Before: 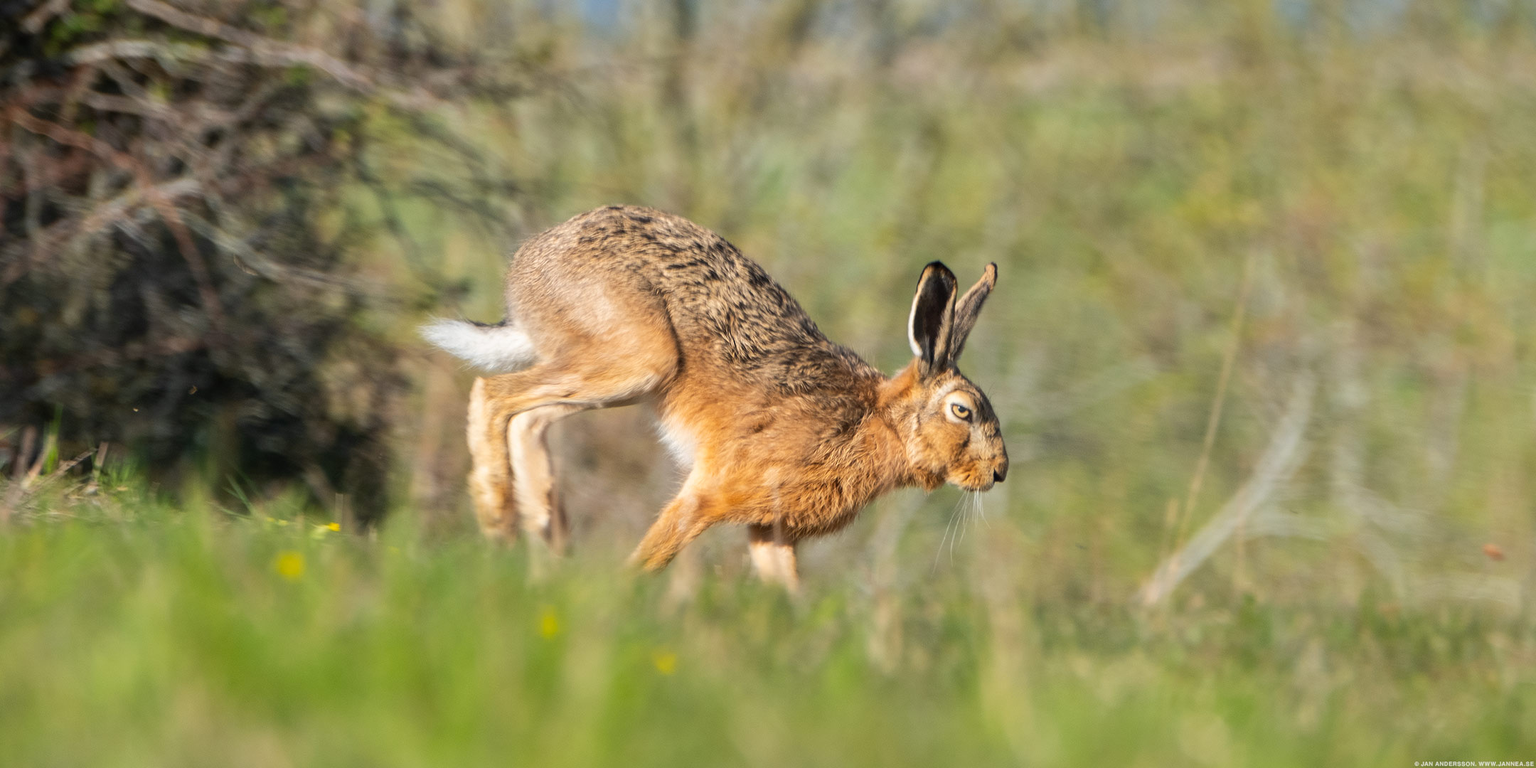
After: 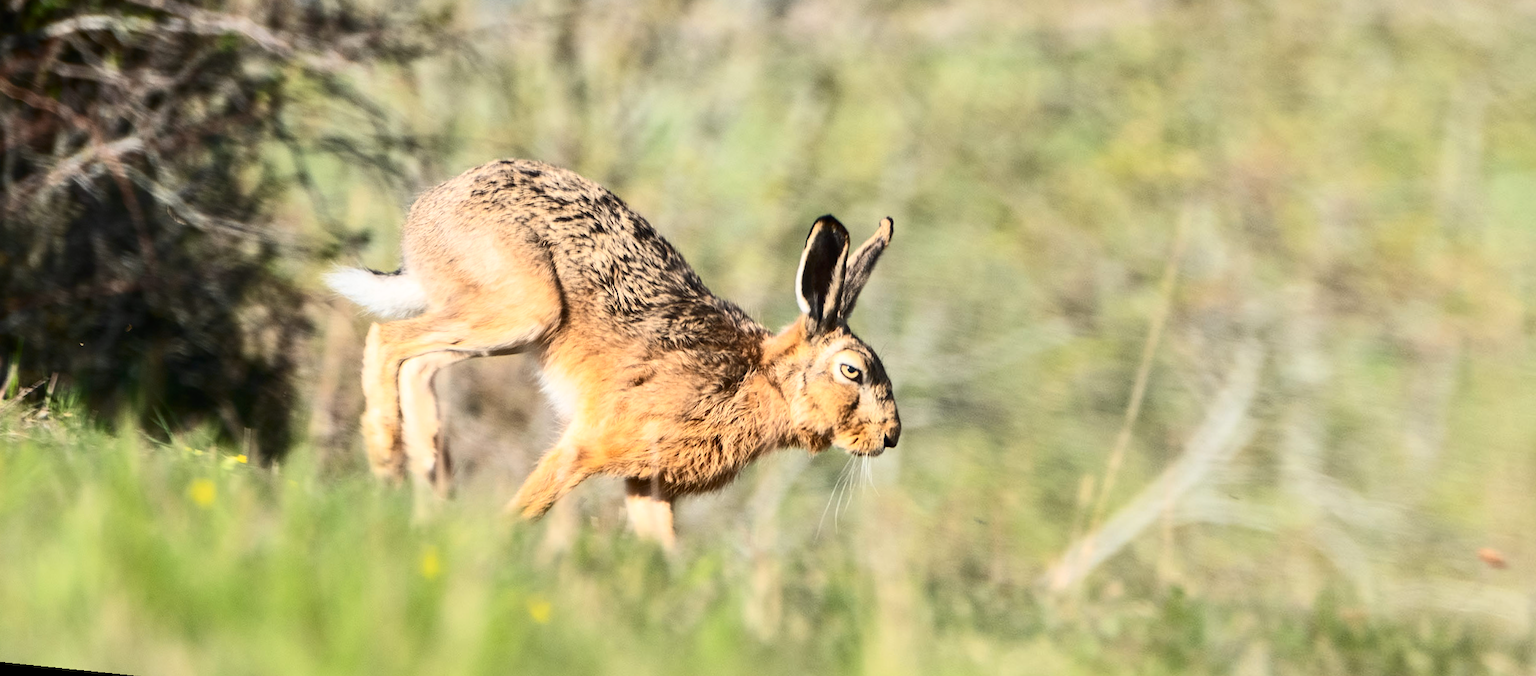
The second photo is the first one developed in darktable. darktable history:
contrast brightness saturation: contrast 0.39, brightness 0.1
rotate and perspective: rotation 1.69°, lens shift (vertical) -0.023, lens shift (horizontal) -0.291, crop left 0.025, crop right 0.988, crop top 0.092, crop bottom 0.842
